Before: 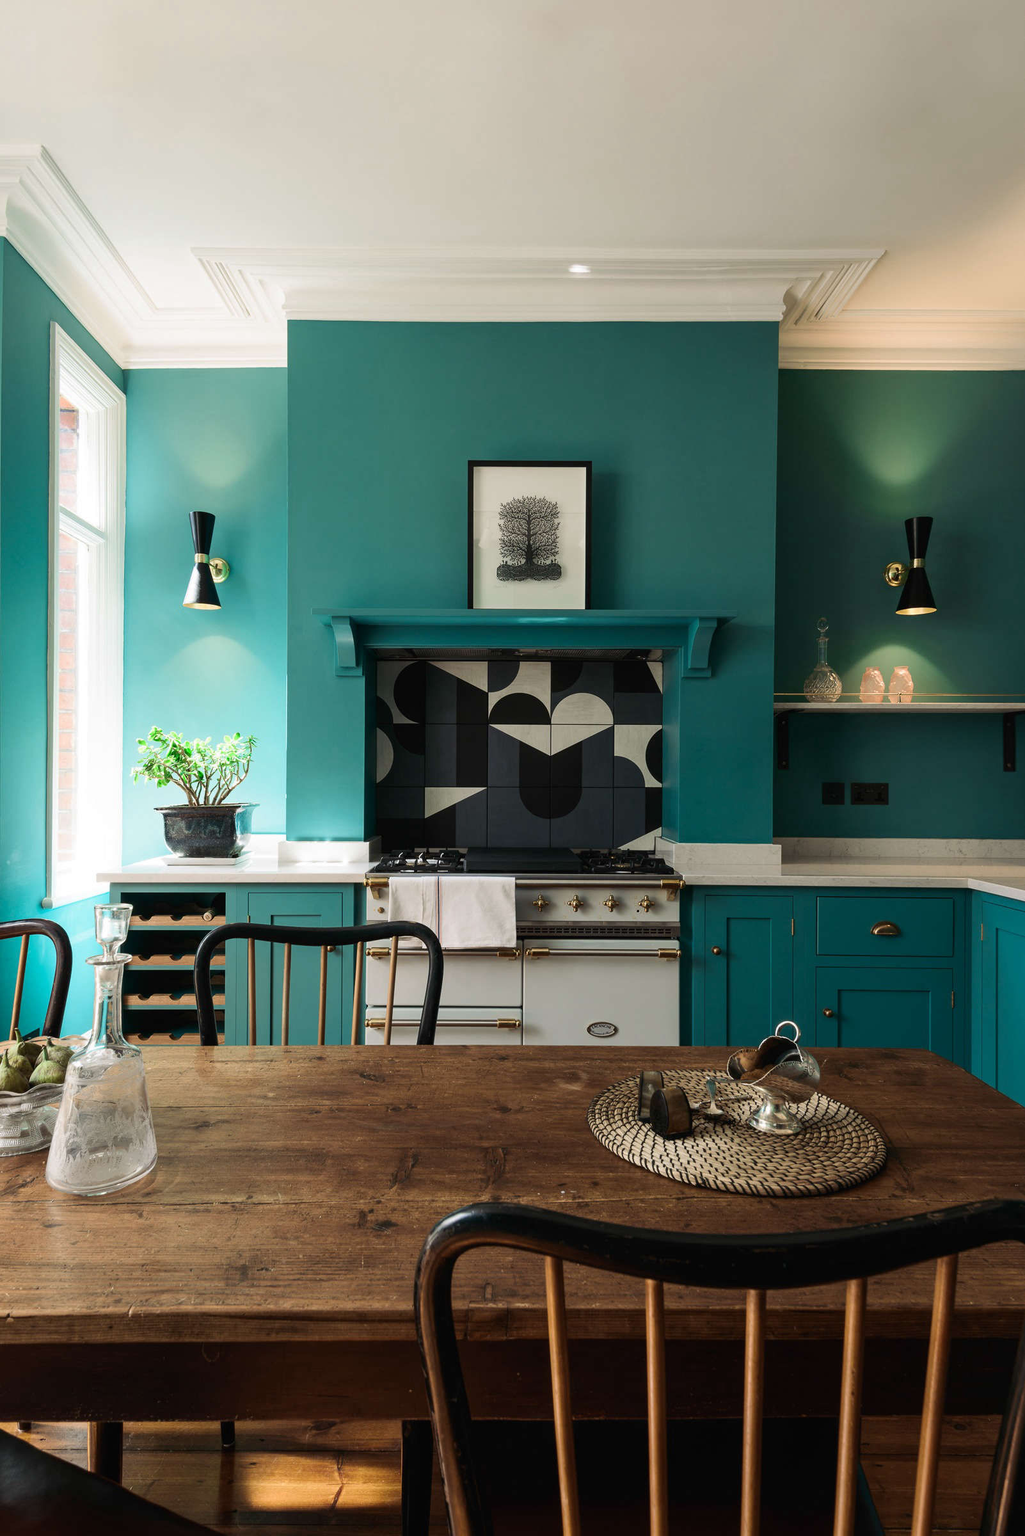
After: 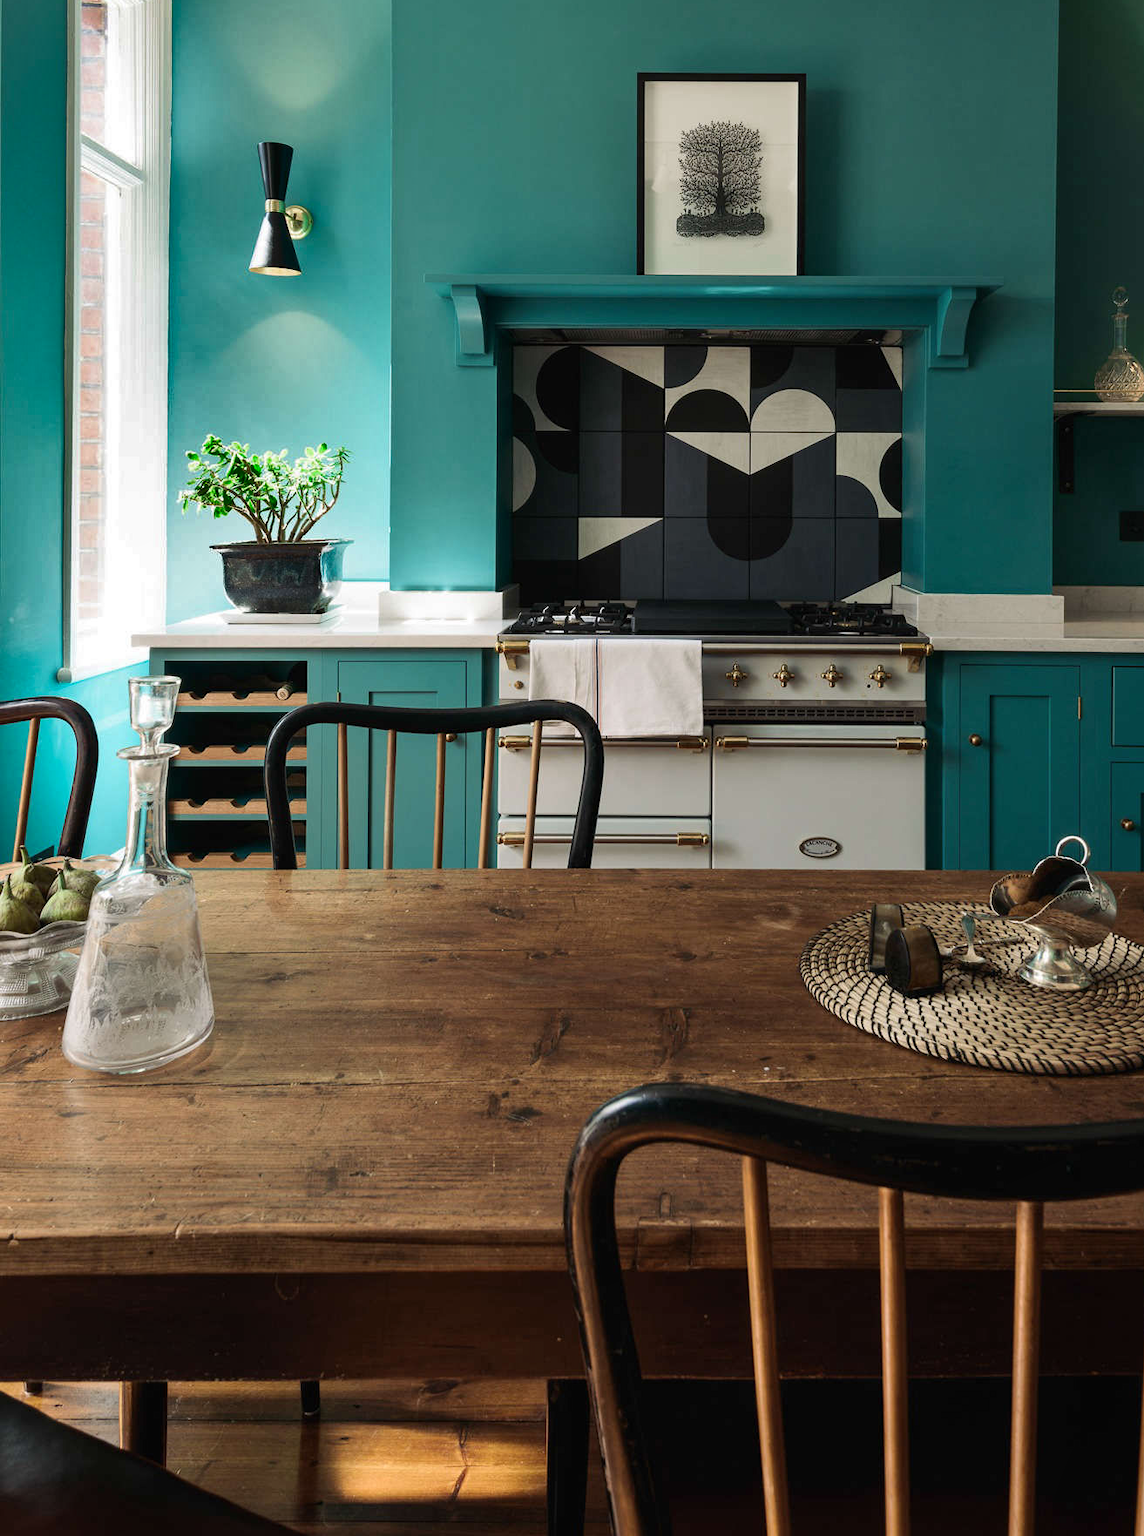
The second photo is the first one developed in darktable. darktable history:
crop: top 26.531%, right 17.959%
shadows and highlights: shadows 20.91, highlights -82.73, soften with gaussian
